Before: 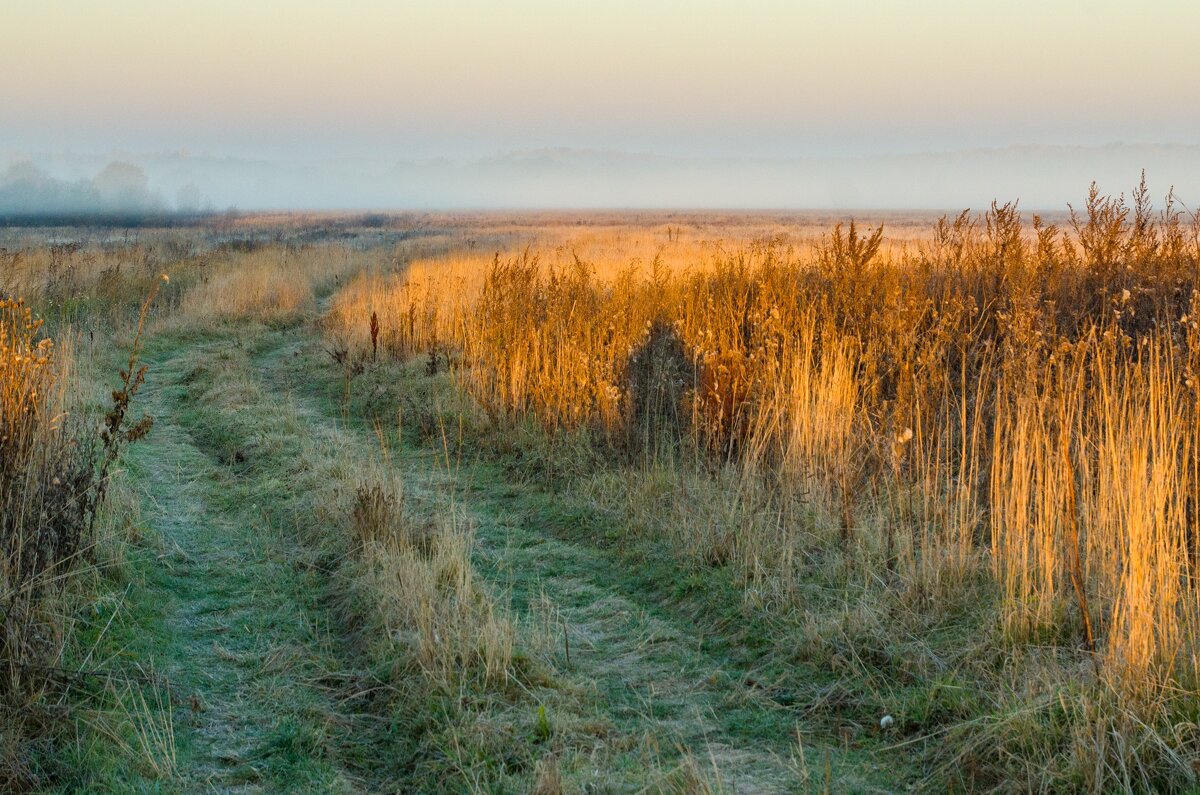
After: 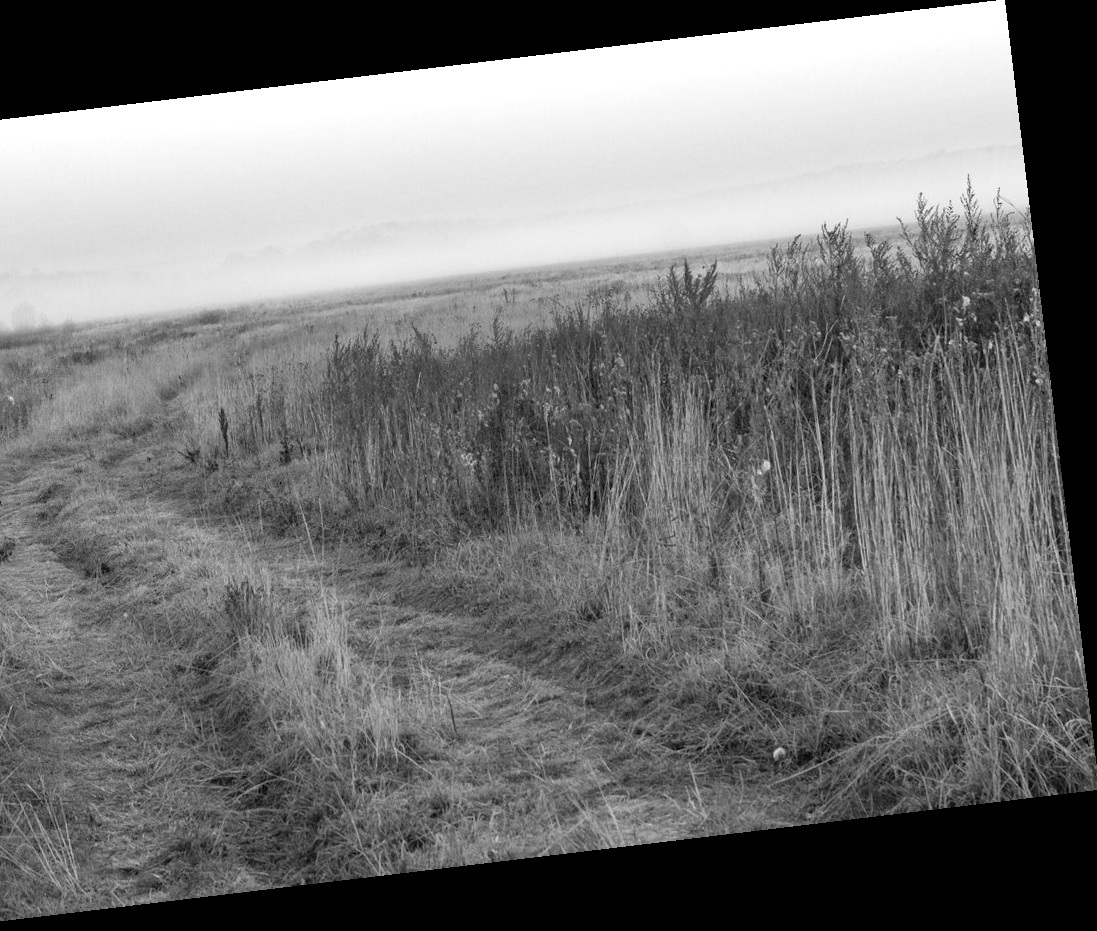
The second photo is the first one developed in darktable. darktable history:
monochrome: a -11.7, b 1.62, size 0.5, highlights 0.38
exposure: black level correction 0, exposure 0.5 EV, compensate exposure bias true, compensate highlight preservation false
rotate and perspective: rotation -6.83°, automatic cropping off
crop and rotate: left 14.584%
